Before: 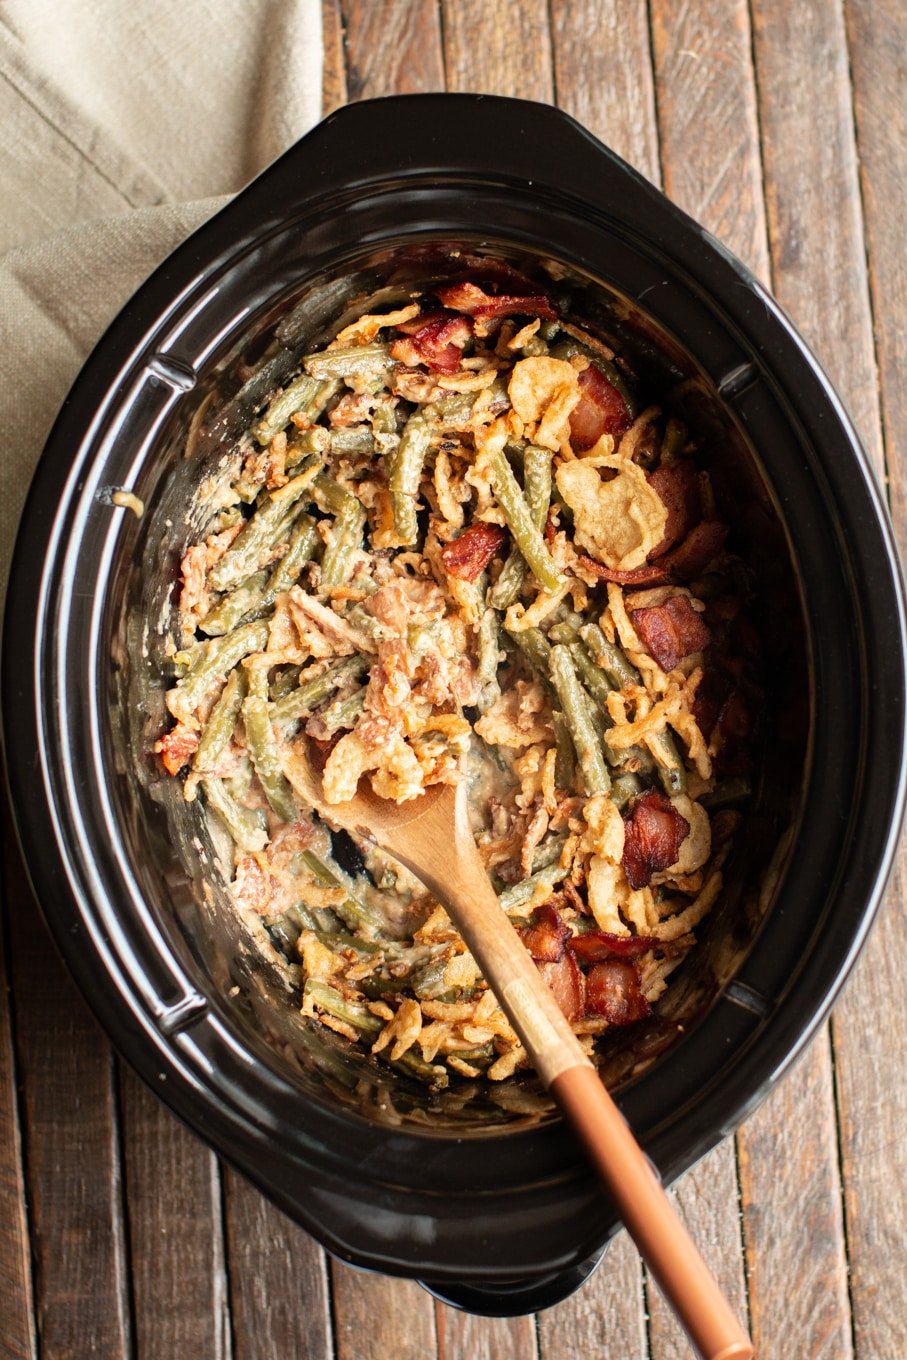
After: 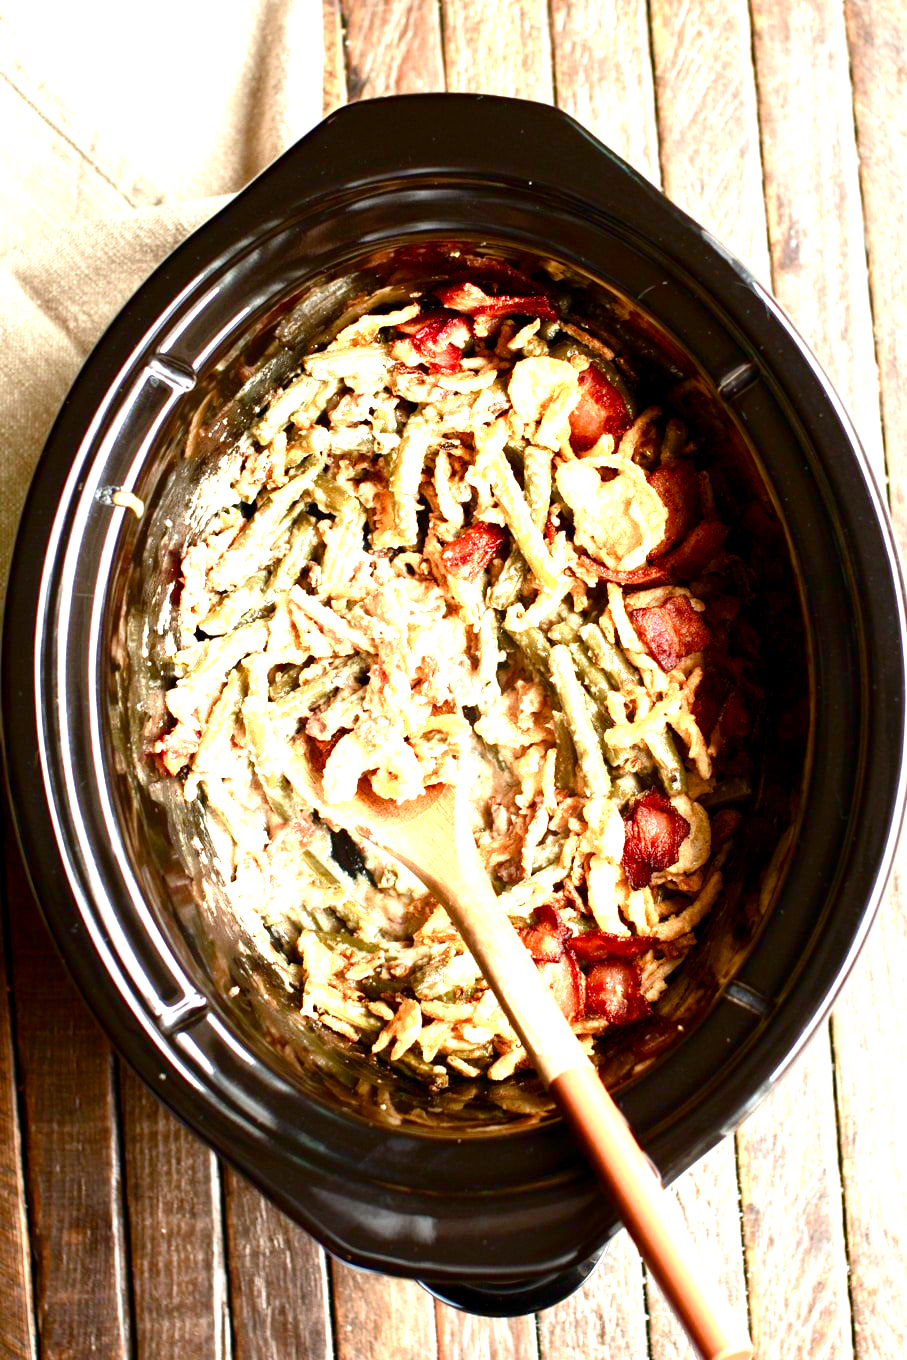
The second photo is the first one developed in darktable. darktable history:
color balance rgb: global offset › luminance -0.276%, global offset › hue 260.19°, linear chroma grading › global chroma 14.526%, perceptual saturation grading › global saturation 20%, perceptual saturation grading › highlights -50.124%, perceptual saturation grading › shadows 30.541%, global vibrance 20%
contrast brightness saturation: contrast 0.065, brightness -0.129, saturation 0.064
exposure: black level correction 0, exposure 1.456 EV, compensate highlight preservation false
